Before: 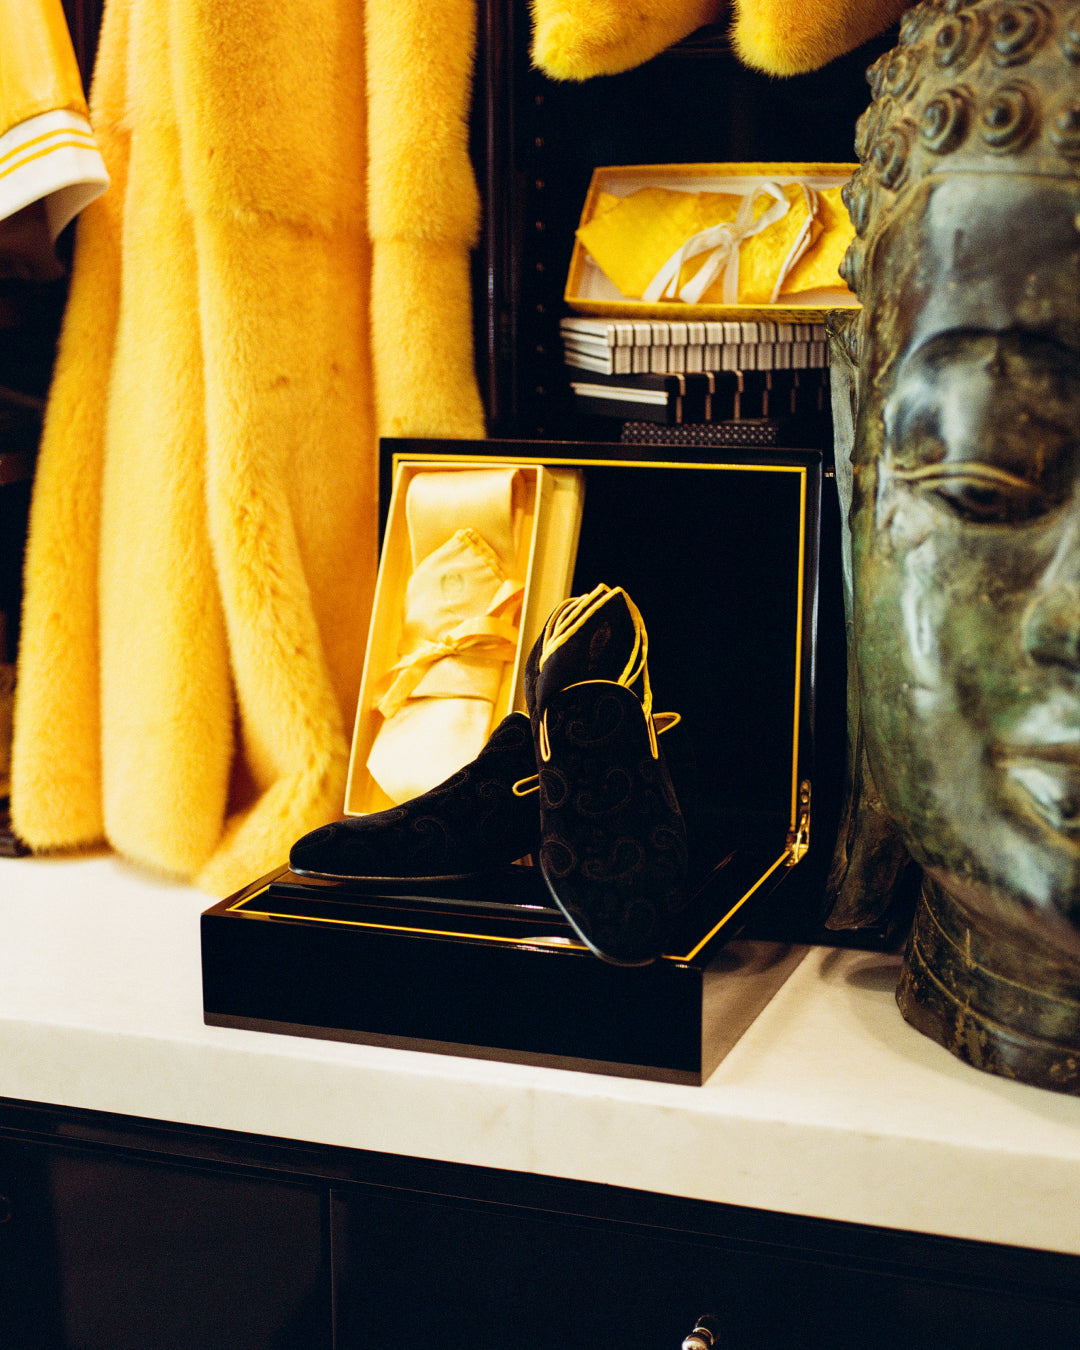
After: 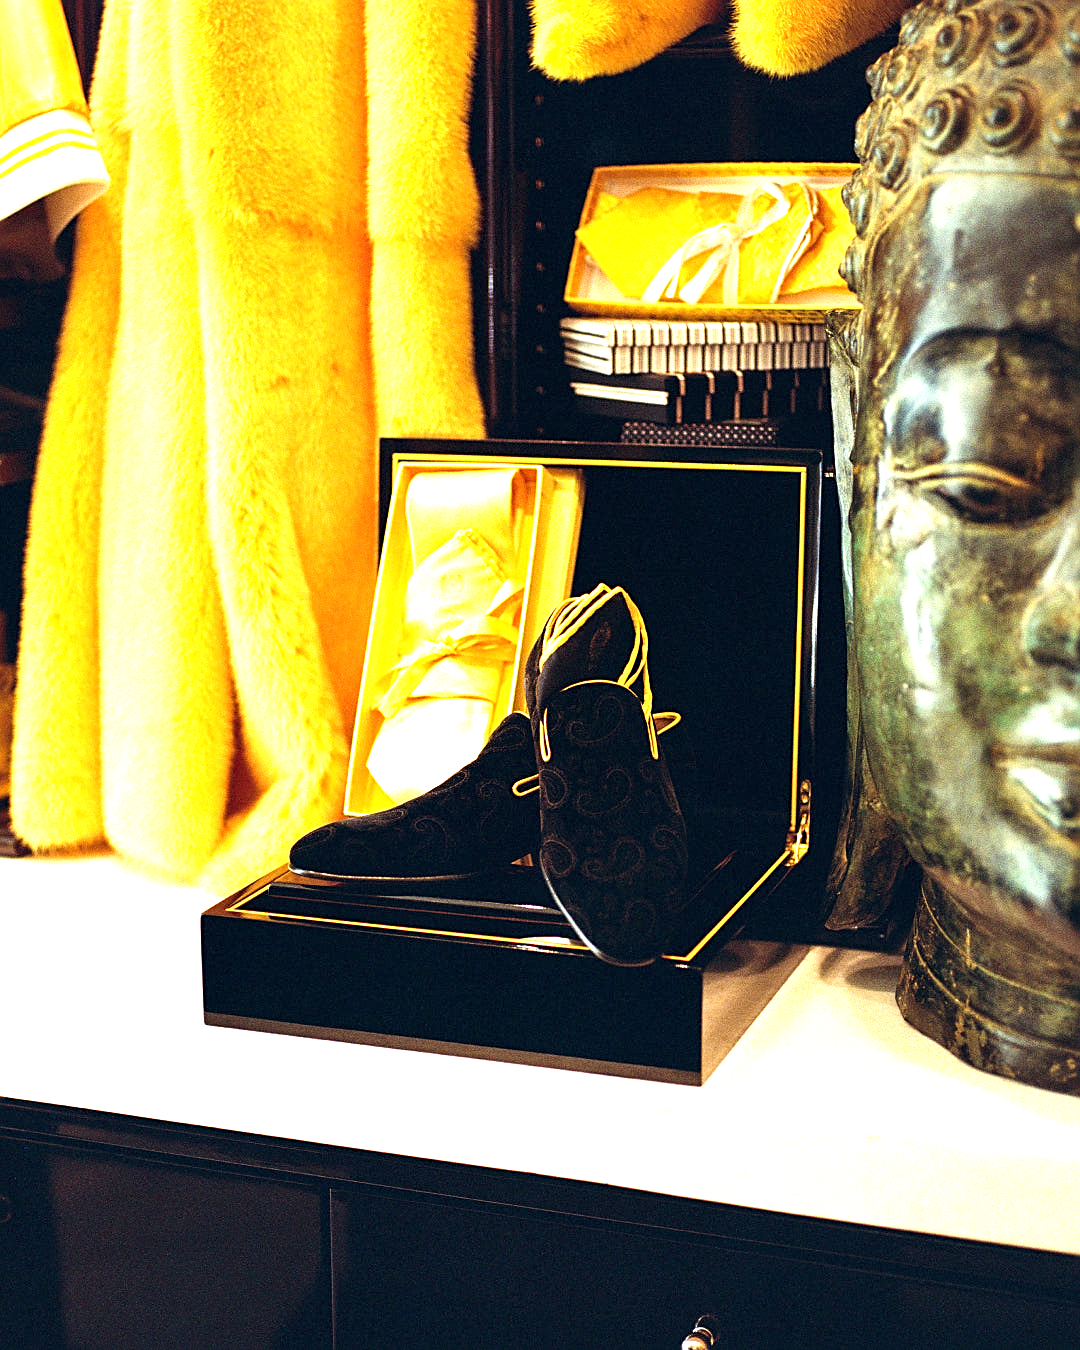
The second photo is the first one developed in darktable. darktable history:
sharpen: on, module defaults
exposure: black level correction 0, exposure 1.1 EV, compensate highlight preservation false
vibrance: vibrance 0%
